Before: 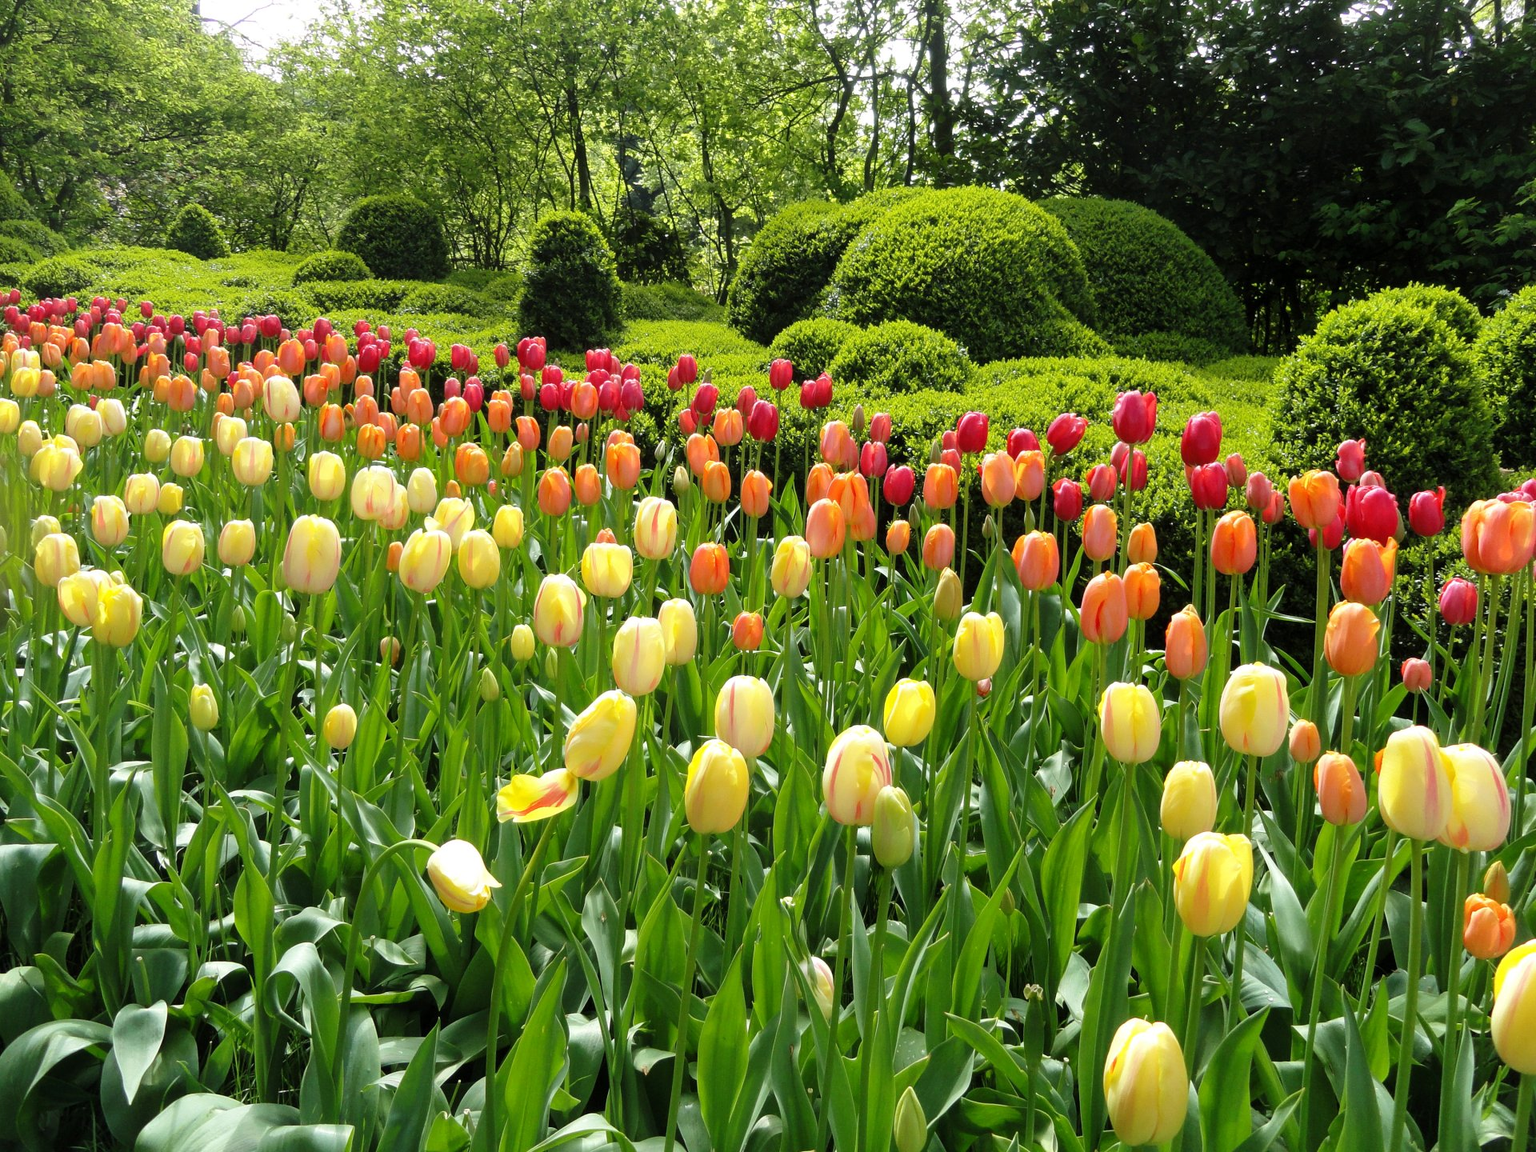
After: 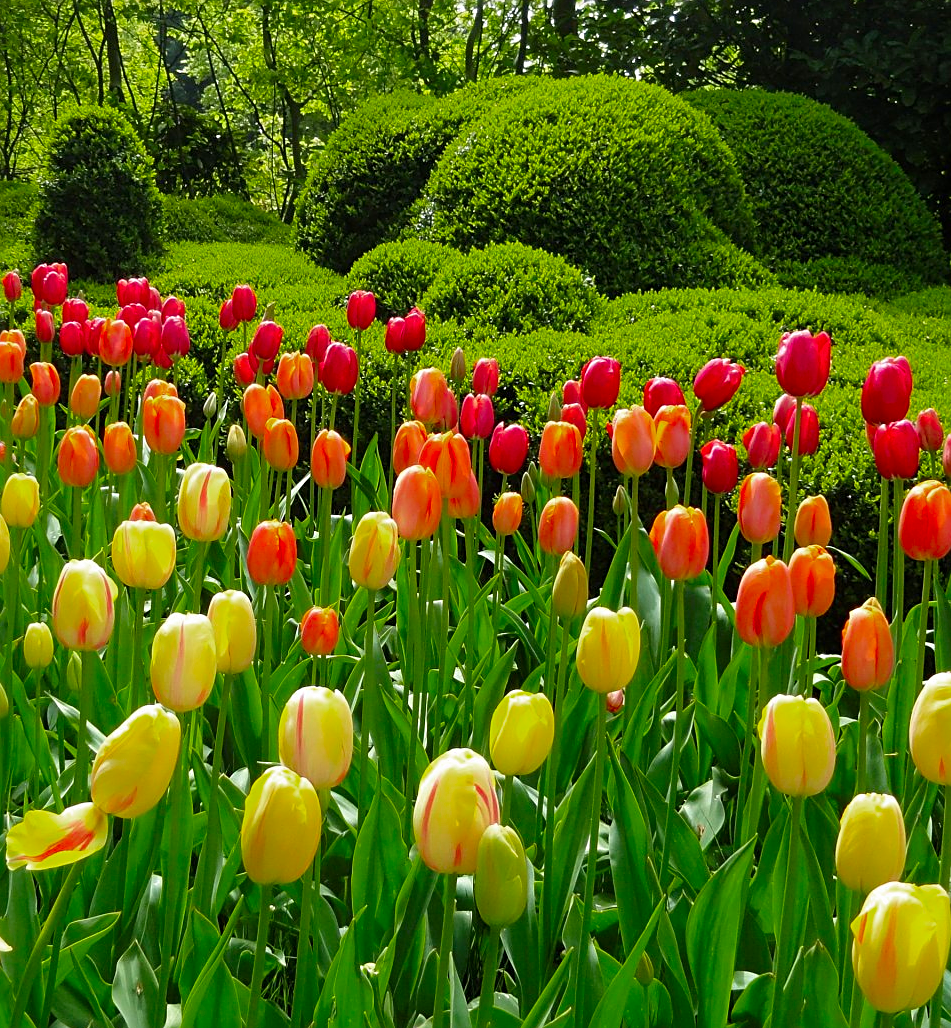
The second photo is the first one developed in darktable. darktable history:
crop: left 32.075%, top 10.976%, right 18.355%, bottom 17.596%
color zones: curves: ch0 [(0, 0.425) (0.143, 0.422) (0.286, 0.42) (0.429, 0.419) (0.571, 0.419) (0.714, 0.42) (0.857, 0.422) (1, 0.425)]; ch1 [(0, 0.666) (0.143, 0.669) (0.286, 0.671) (0.429, 0.67) (0.571, 0.67) (0.714, 0.67) (0.857, 0.67) (1, 0.666)]
sharpen: on, module defaults
